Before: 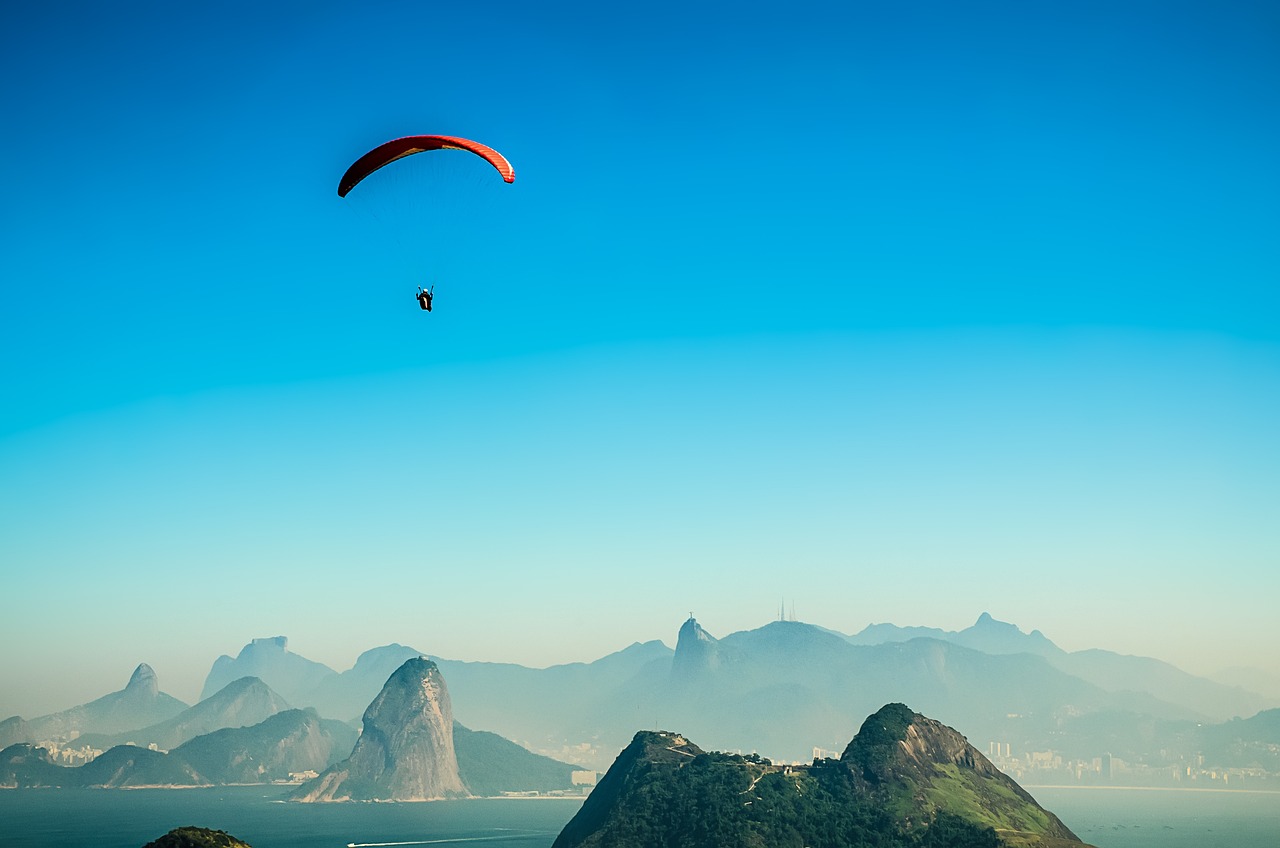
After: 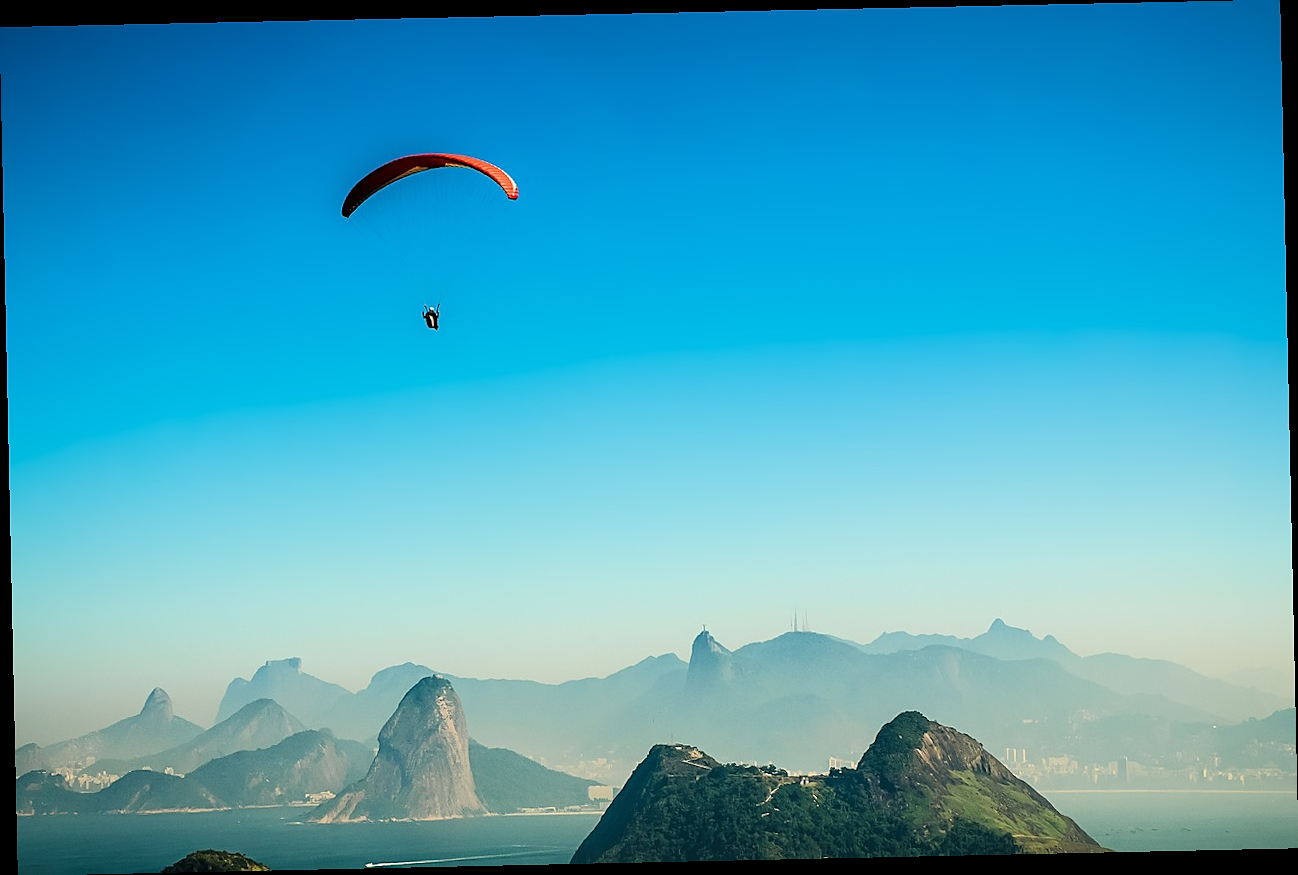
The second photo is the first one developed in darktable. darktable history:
sharpen: radius 1, threshold 1
rotate and perspective: rotation -1.24°, automatic cropping off
